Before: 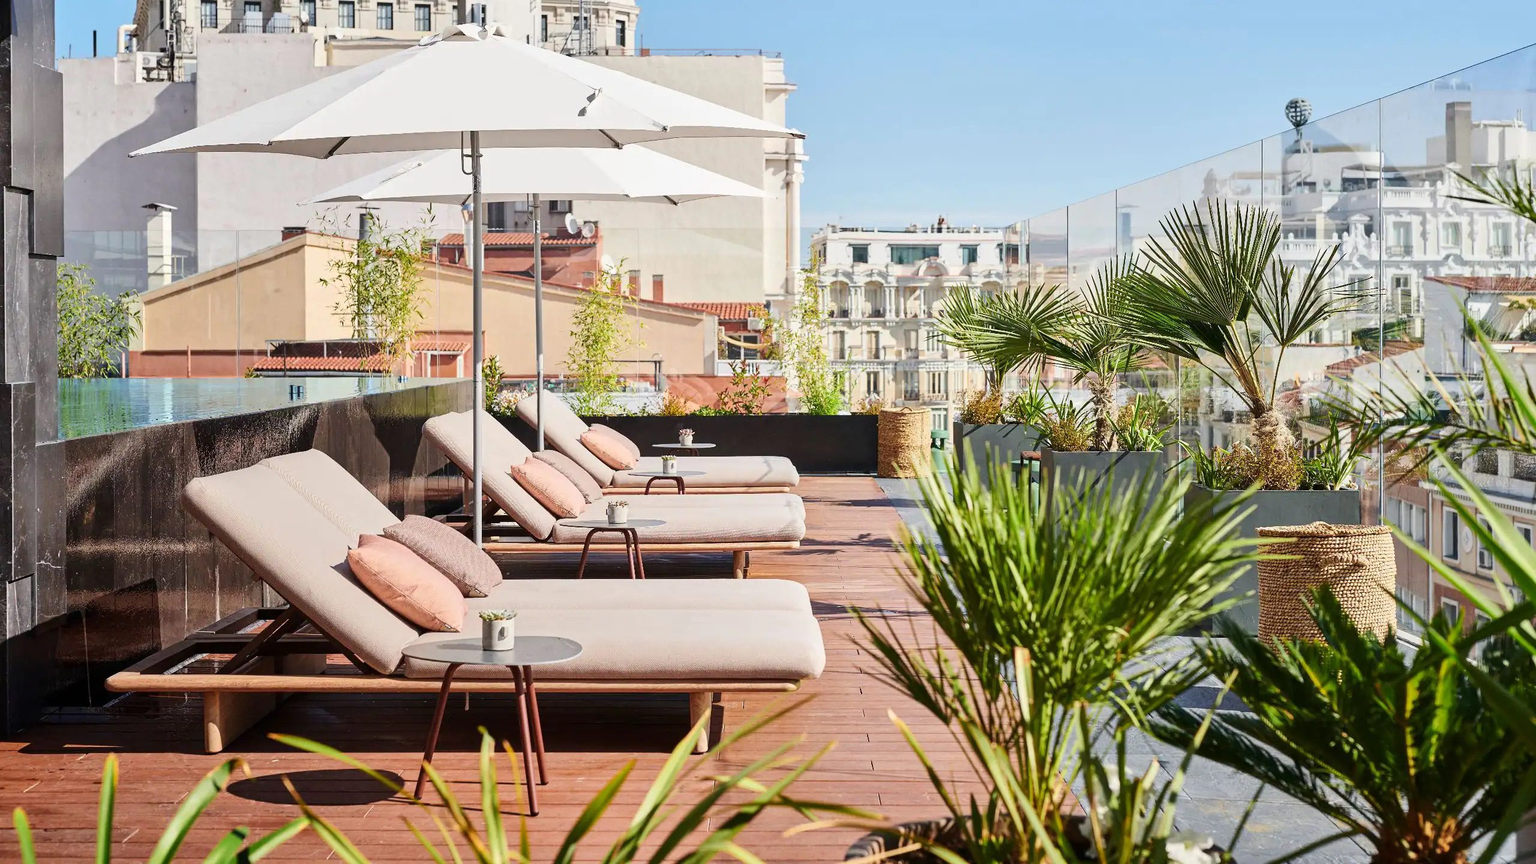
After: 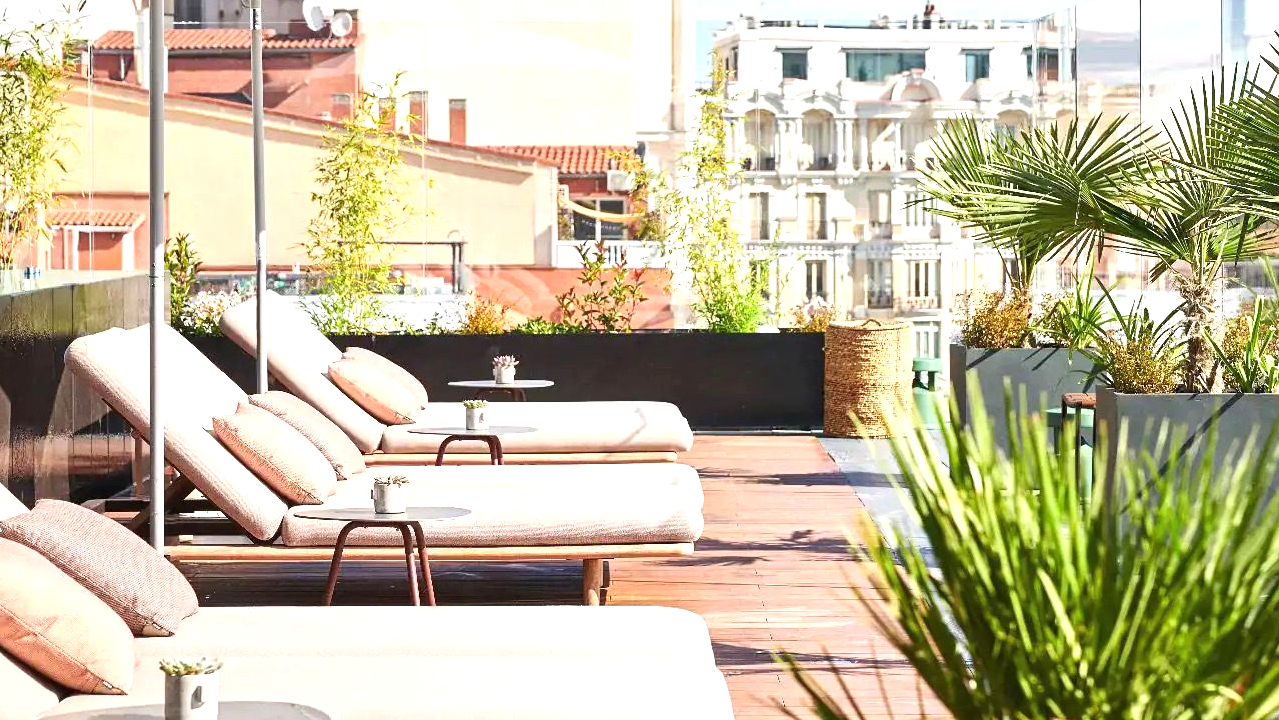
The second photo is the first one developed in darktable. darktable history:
exposure: black level correction 0, exposure 0.7 EV, compensate highlight preservation false
crop: left 25%, top 25%, right 25%, bottom 25%
